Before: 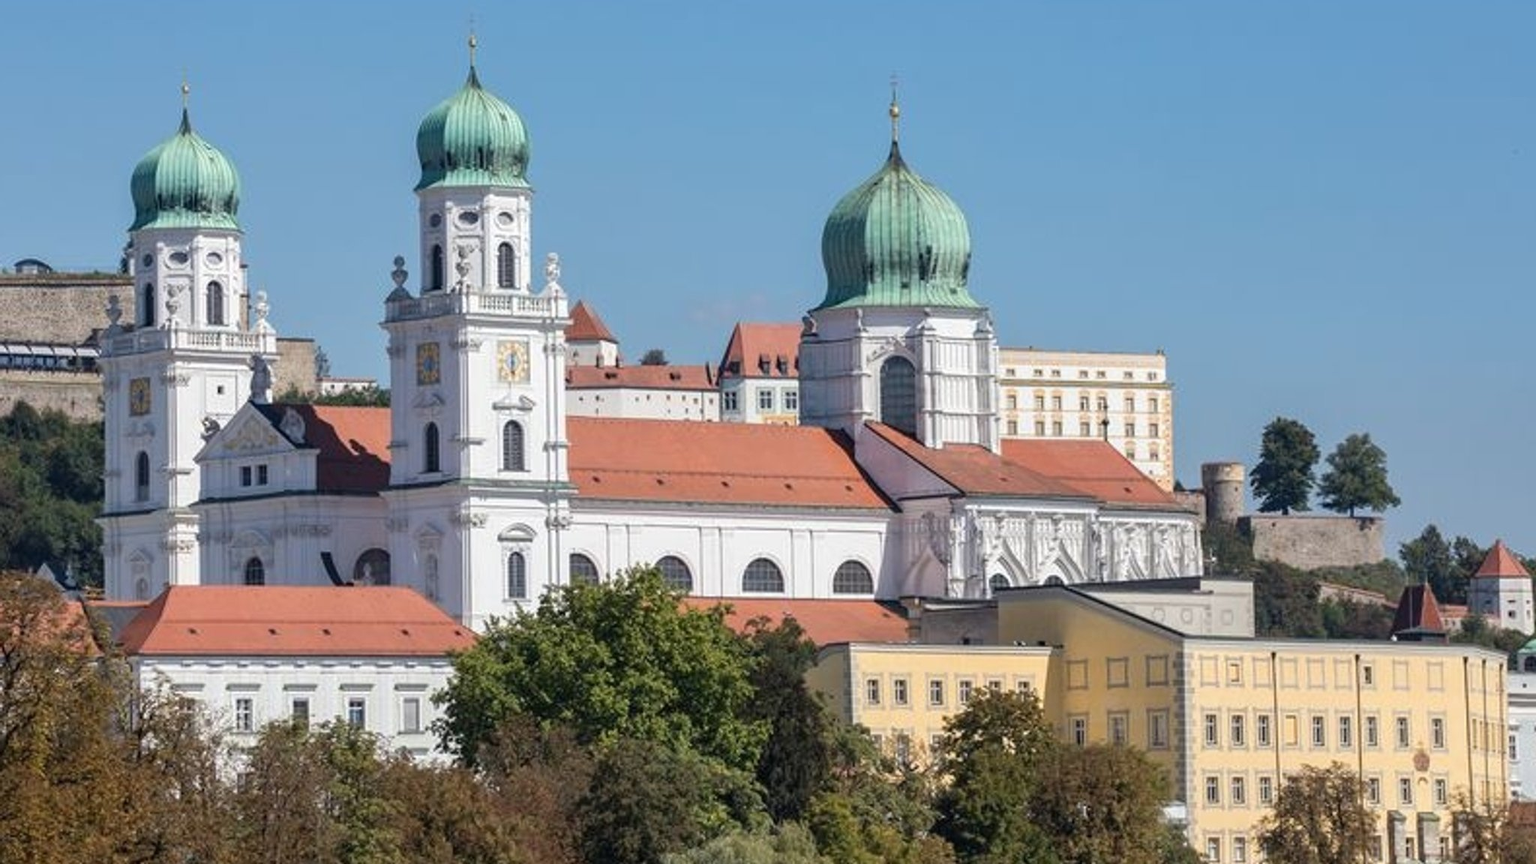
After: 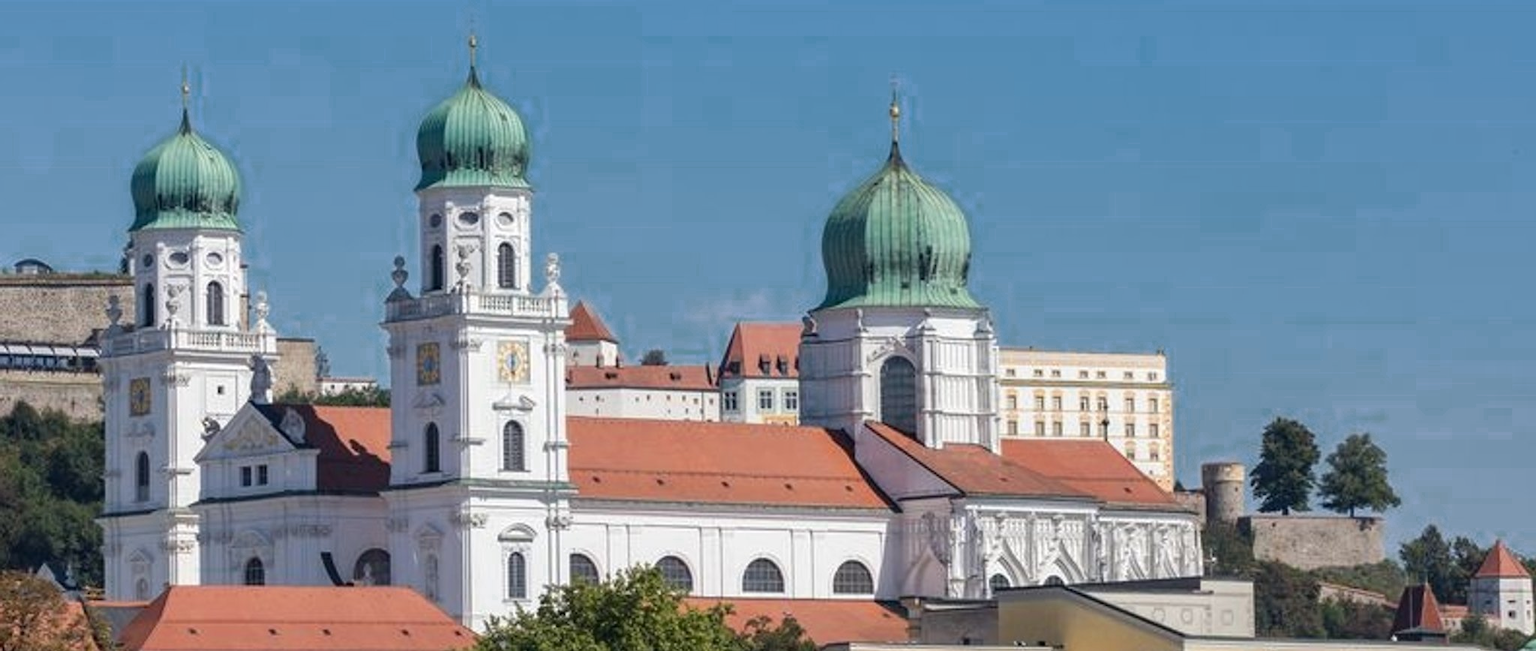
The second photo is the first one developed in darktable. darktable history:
color zones: curves: ch0 [(0.25, 0.5) (0.636, 0.25) (0.75, 0.5)]
crop: bottom 24.542%
